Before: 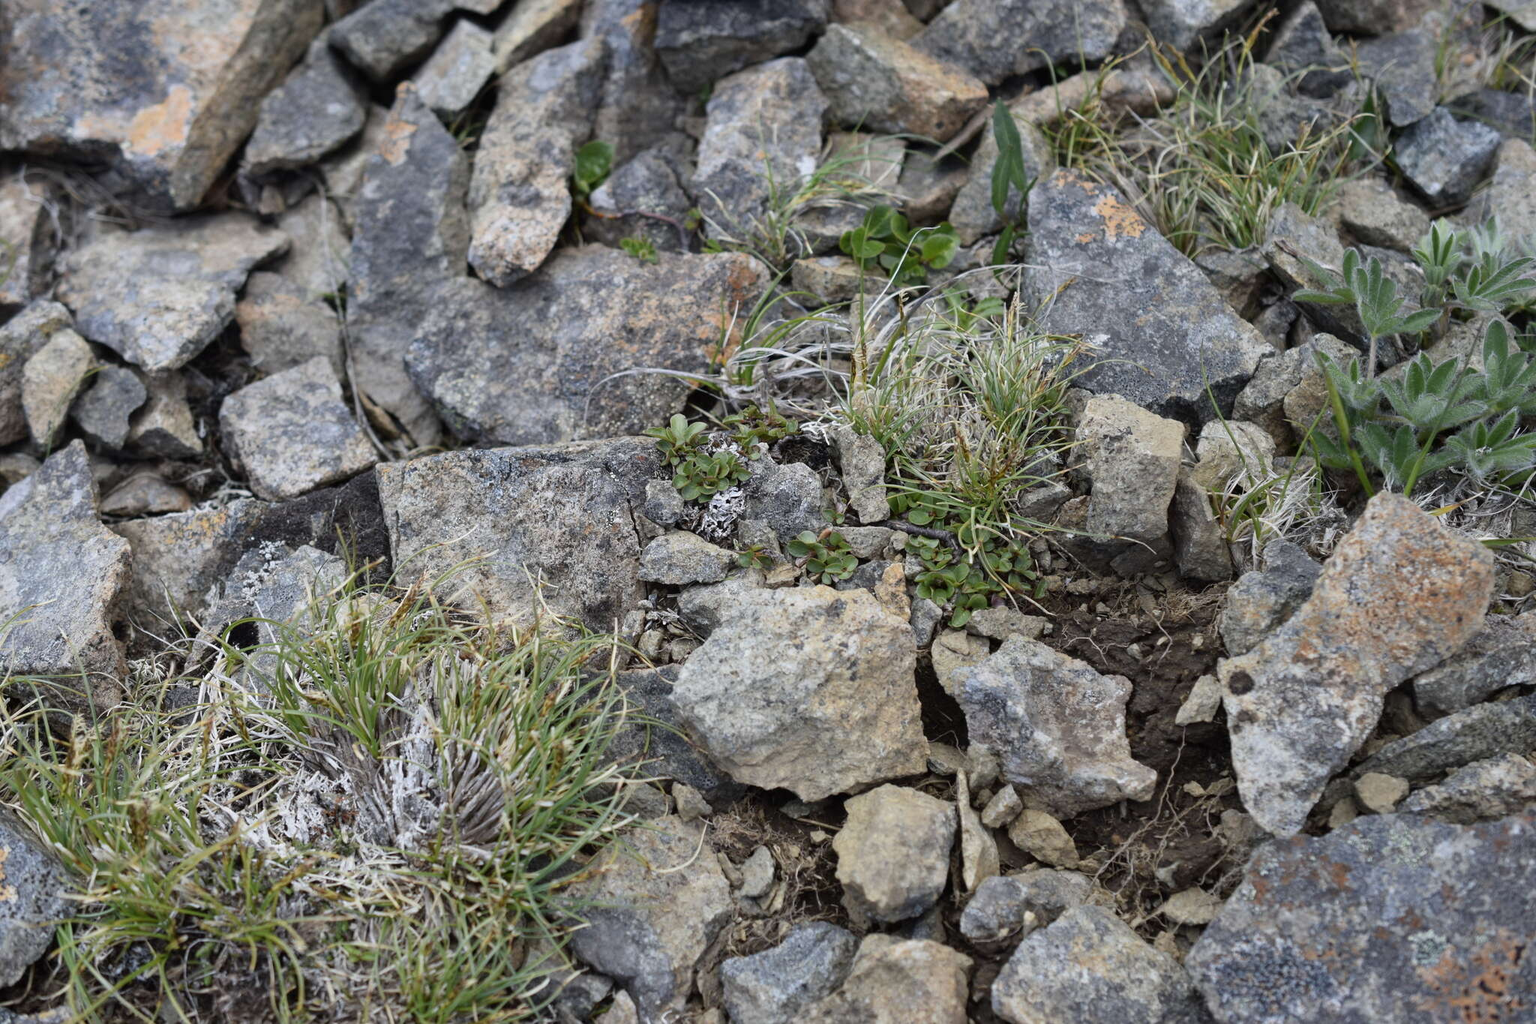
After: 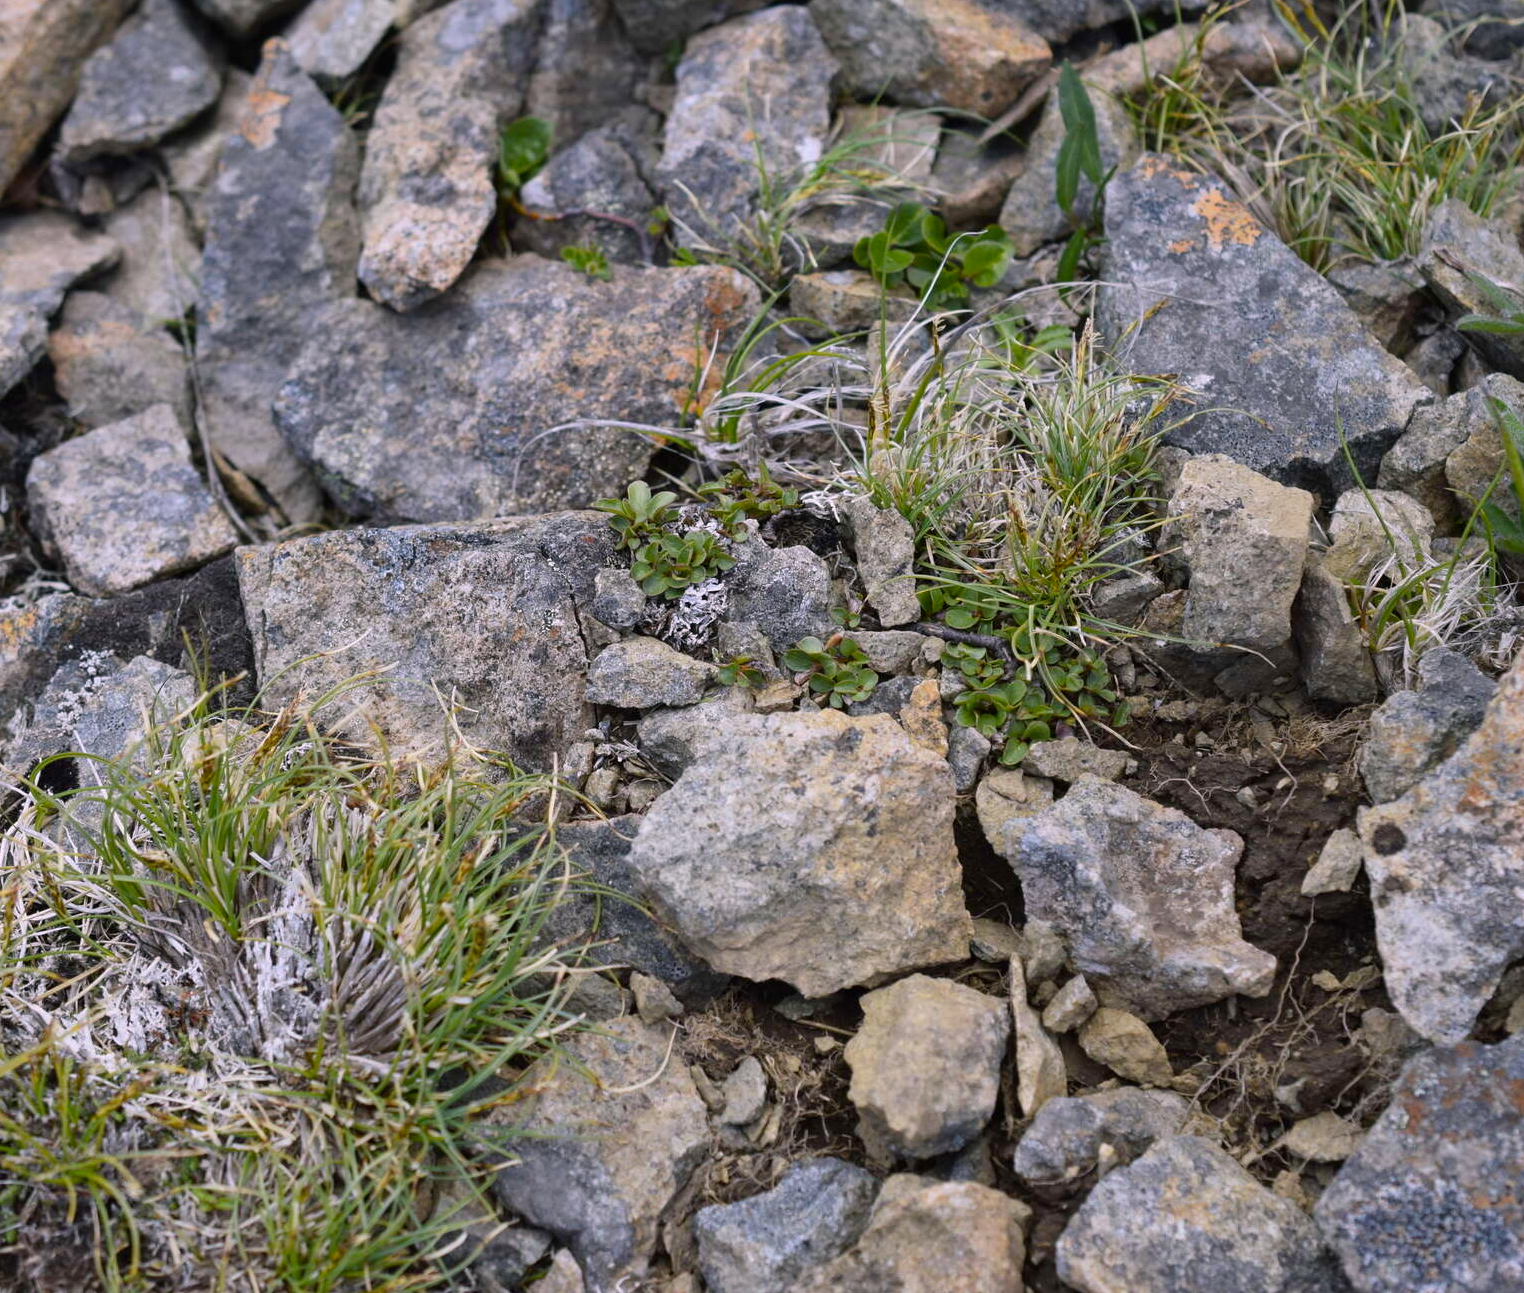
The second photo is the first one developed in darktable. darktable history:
color balance rgb: highlights gain › chroma 1.534%, highlights gain › hue 310.4°, perceptual saturation grading › global saturation 37.01%
crop and rotate: left 13.032%, top 5.249%, right 12.524%
